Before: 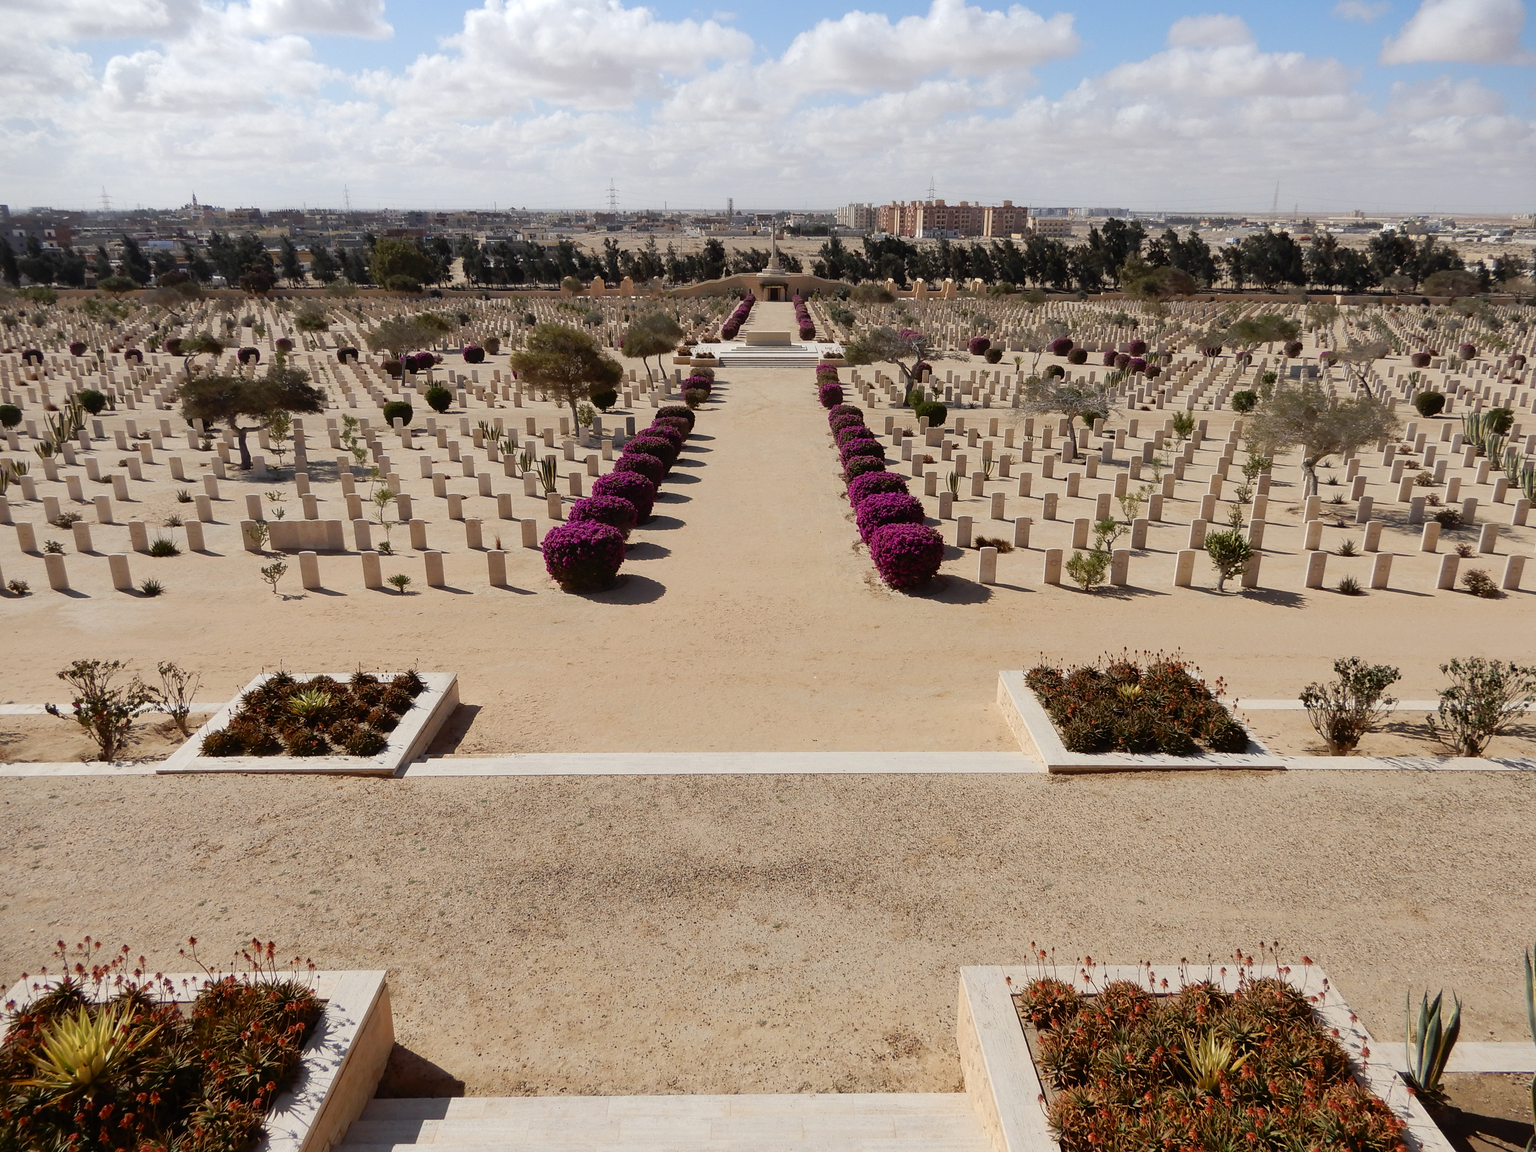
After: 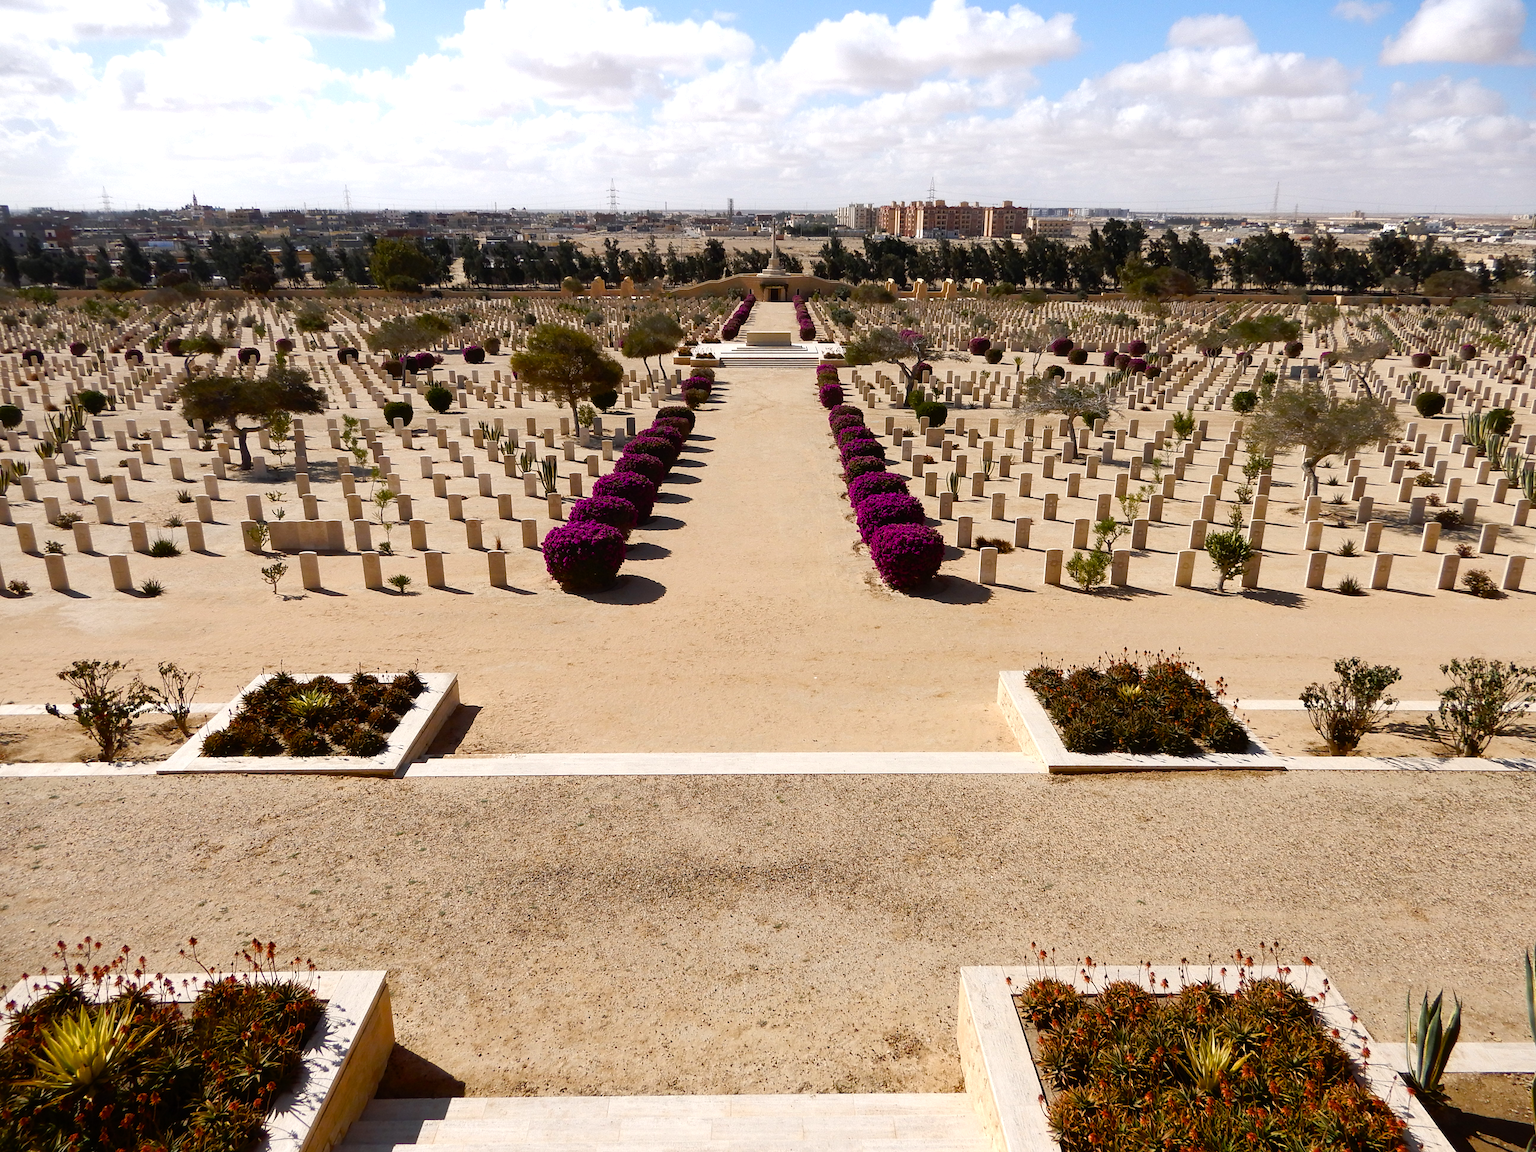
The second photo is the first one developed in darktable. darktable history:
color balance rgb: shadows lift › chroma 0.812%, shadows lift › hue 115.85°, highlights gain › chroma 0.274%, highlights gain › hue 332.05°, linear chroma grading › global chroma 0.99%, perceptual saturation grading › global saturation 24.344%, perceptual saturation grading › highlights -23.644%, perceptual saturation grading › mid-tones 24.384%, perceptual saturation grading › shadows 40.188%, perceptual brilliance grading › global brilliance 15.475%, perceptual brilliance grading › shadows -35.199%
